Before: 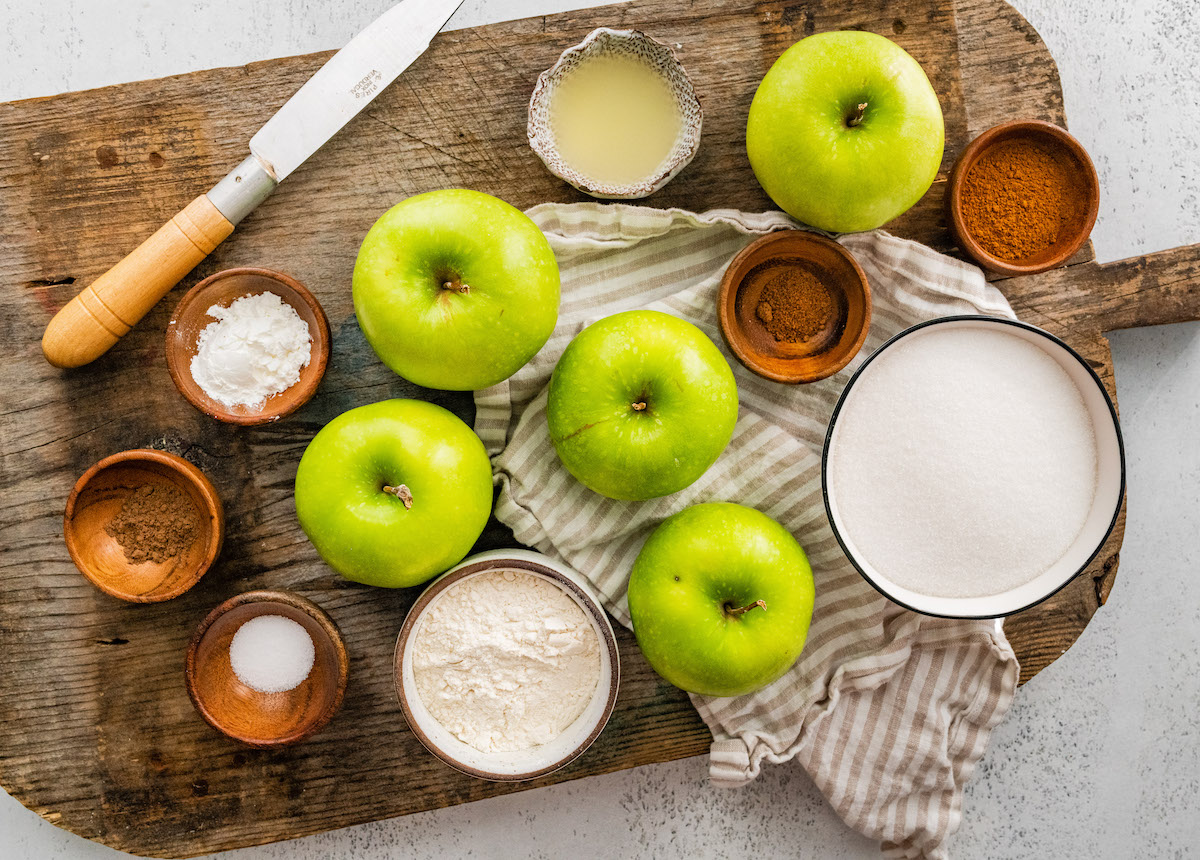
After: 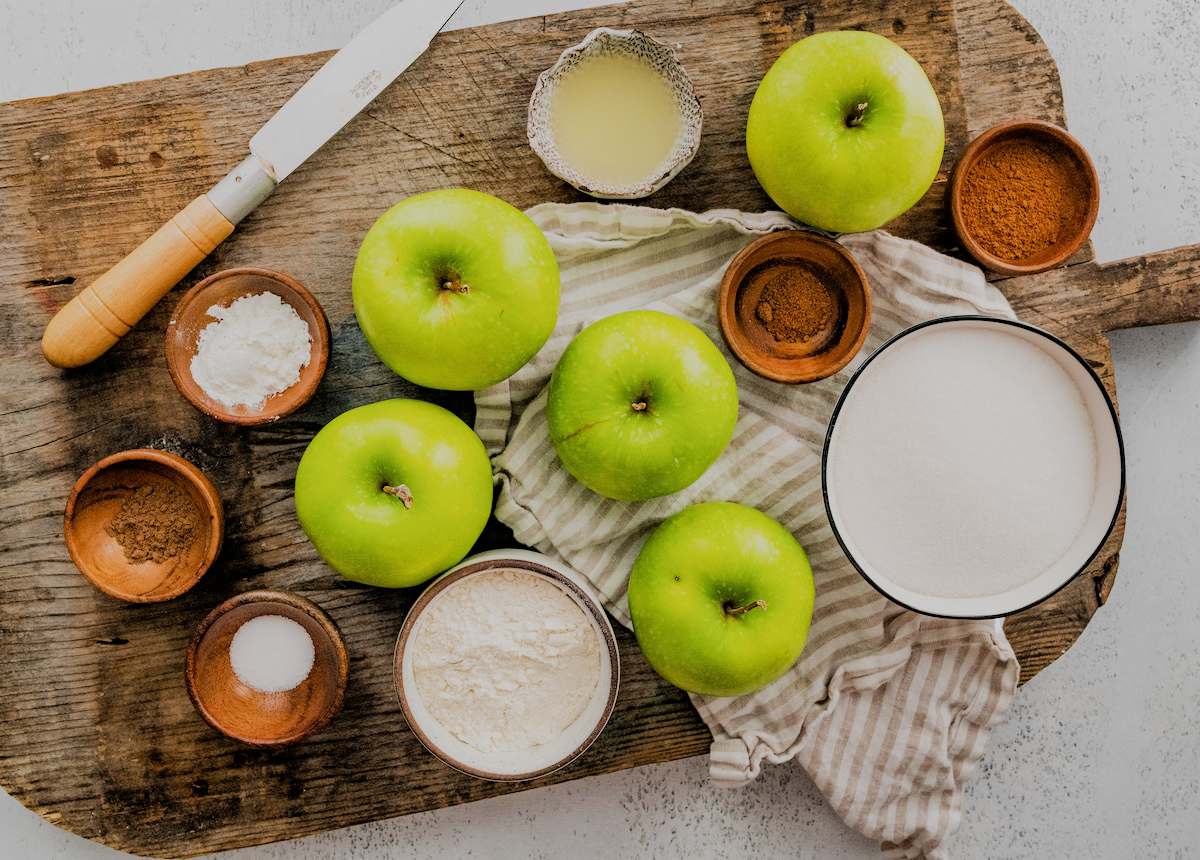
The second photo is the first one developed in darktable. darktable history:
filmic rgb: black relative exposure -6.91 EV, white relative exposure 5.63 EV, hardness 2.84
color calibration: illuminant same as pipeline (D50), adaptation XYZ, x 0.345, y 0.358, temperature 5013.23 K
